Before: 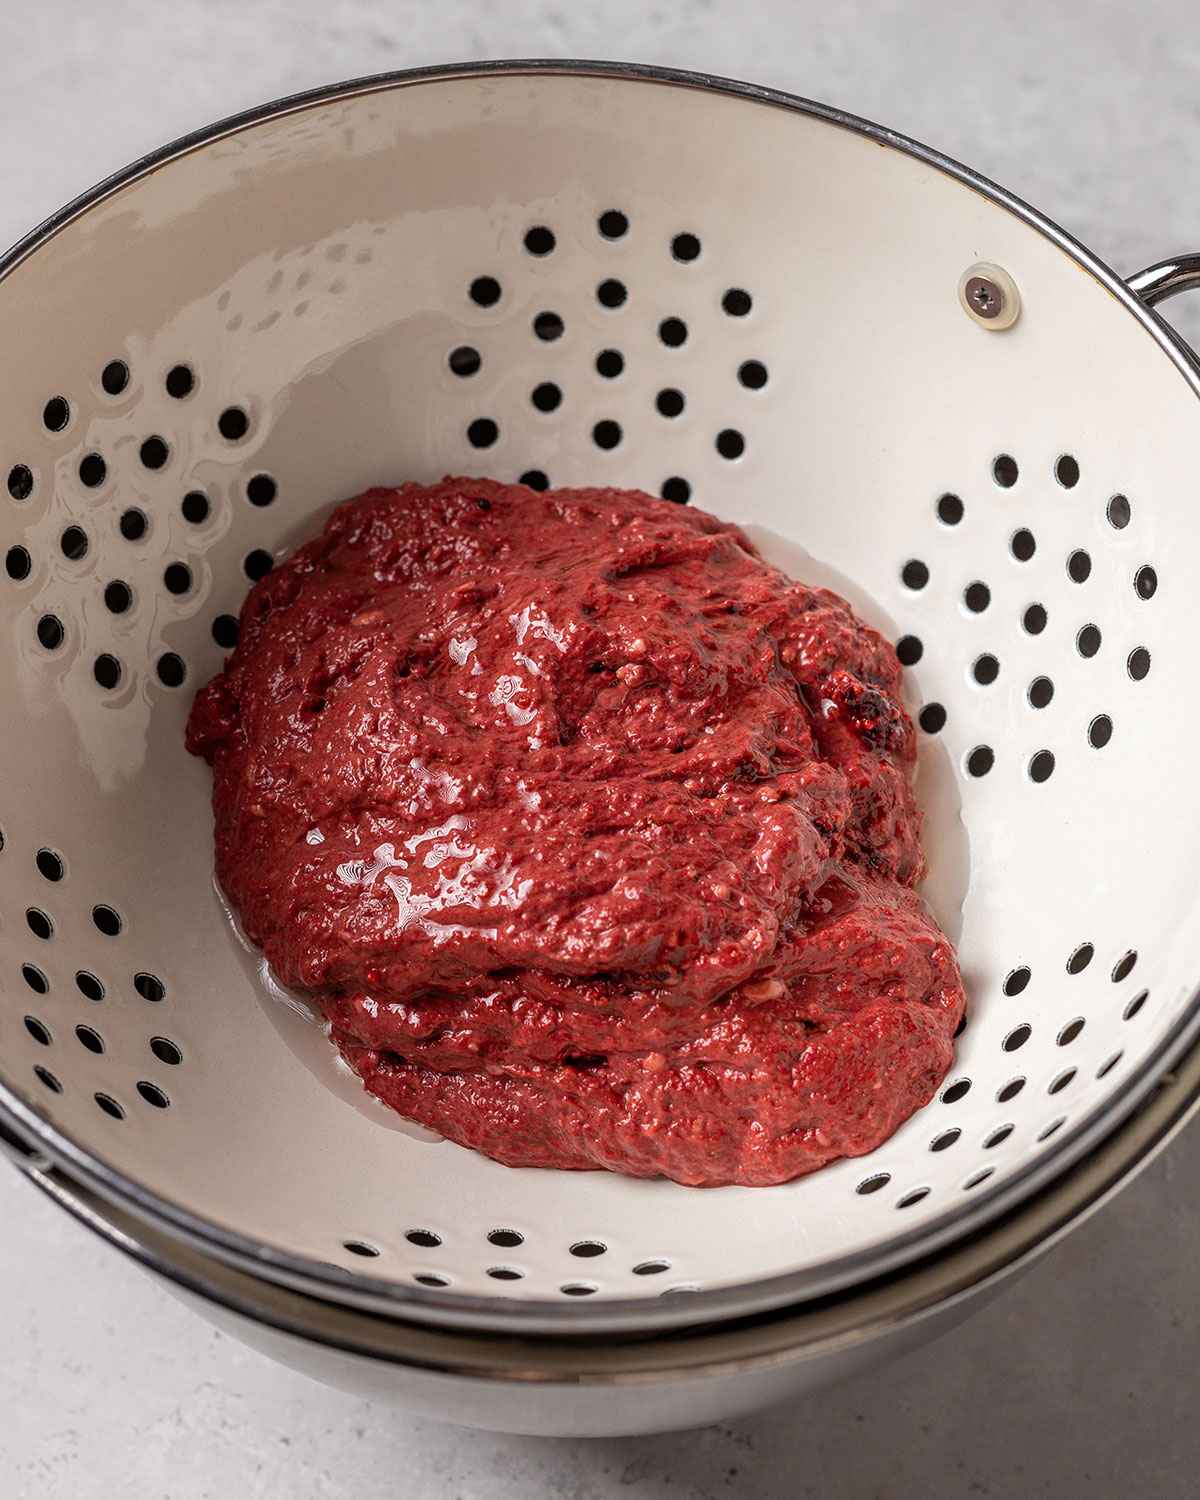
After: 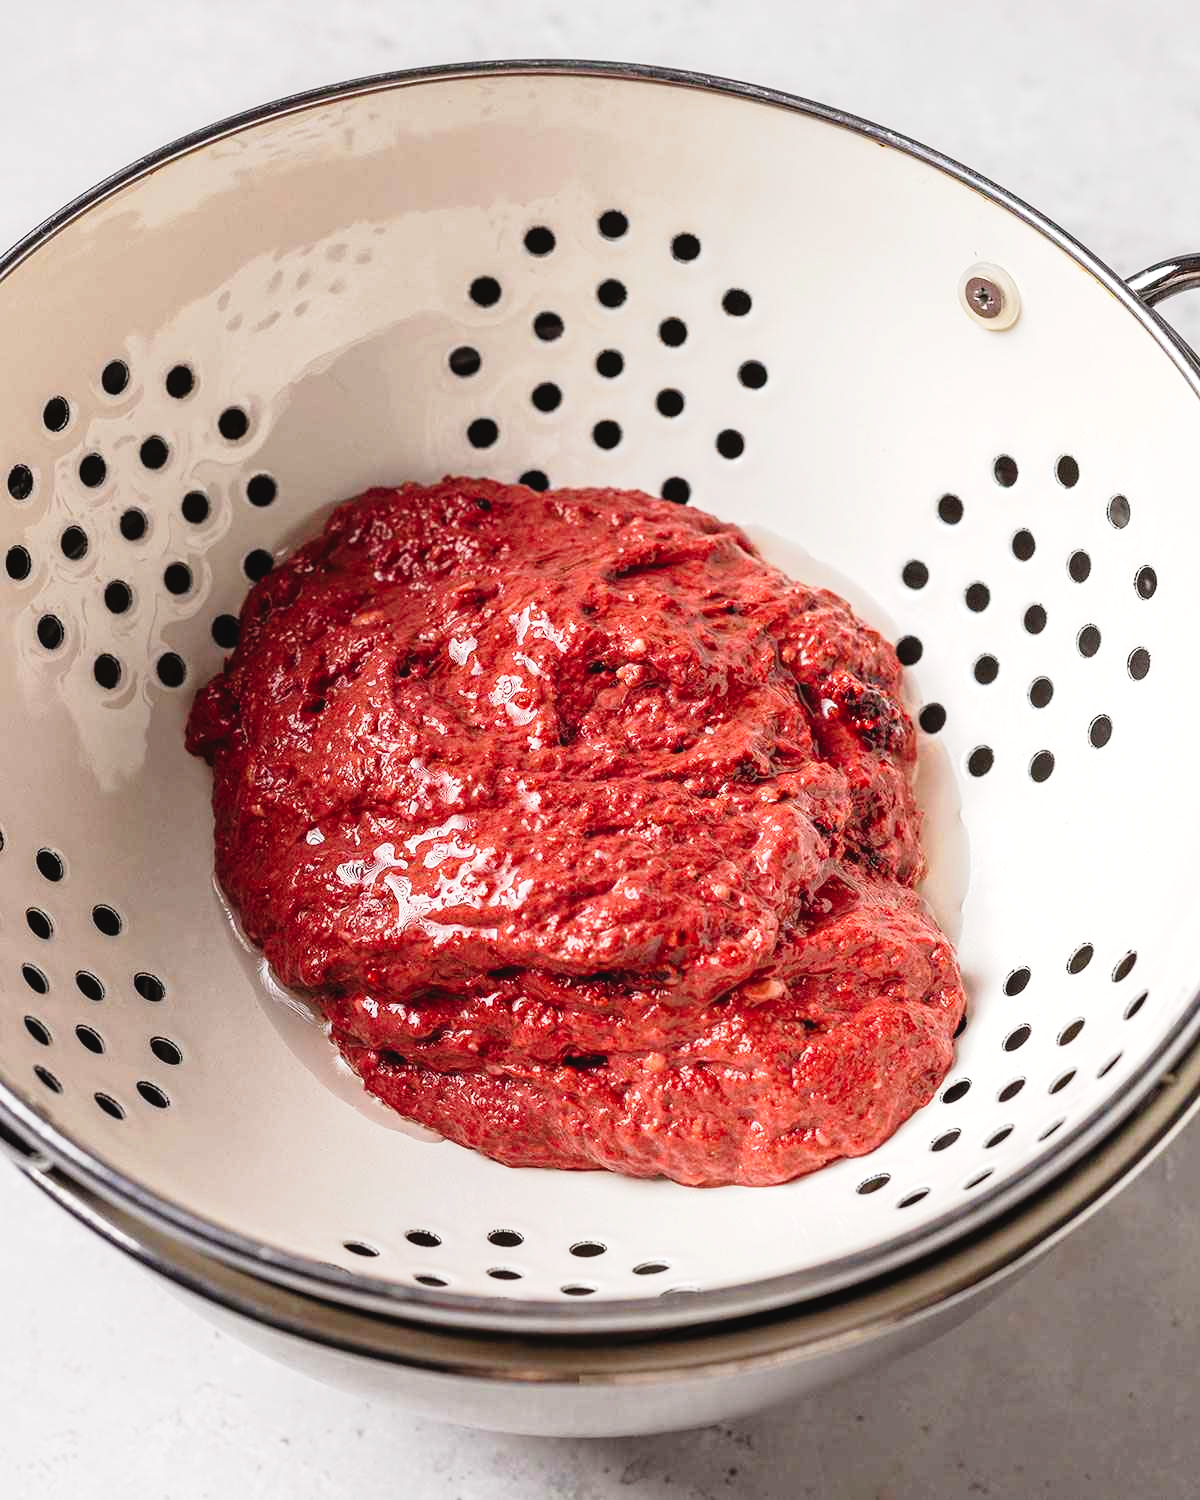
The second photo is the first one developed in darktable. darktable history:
tone curve: curves: ch0 [(0, 0.029) (0.099, 0.082) (0.264, 0.253) (0.447, 0.481) (0.678, 0.721) (0.828, 0.857) (0.992, 0.94)]; ch1 [(0, 0) (0.311, 0.266) (0.411, 0.374) (0.481, 0.458) (0.501, 0.499) (0.514, 0.512) (0.575, 0.577) (0.643, 0.648) (0.682, 0.674) (0.802, 0.812) (1, 1)]; ch2 [(0, 0) (0.259, 0.207) (0.323, 0.311) (0.376, 0.353) (0.463, 0.456) (0.498, 0.498) (0.524, 0.512) (0.574, 0.582) (0.648, 0.653) (0.768, 0.728) (1, 1)], preserve colors none
exposure: black level correction 0, exposure 0.701 EV, compensate highlight preservation false
